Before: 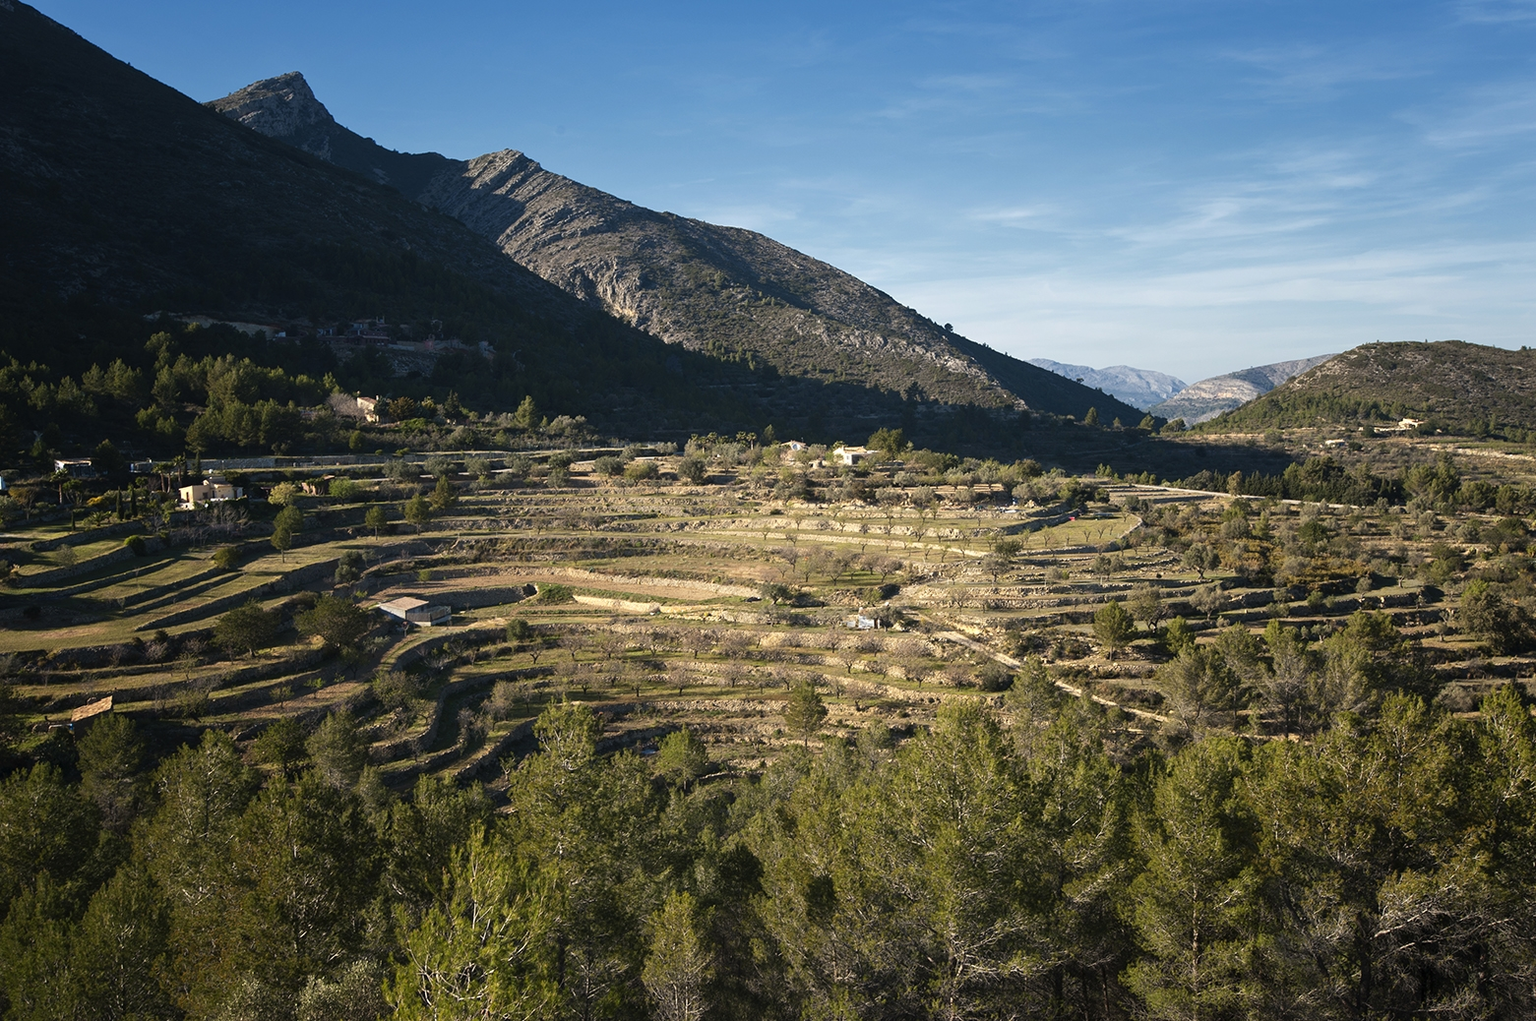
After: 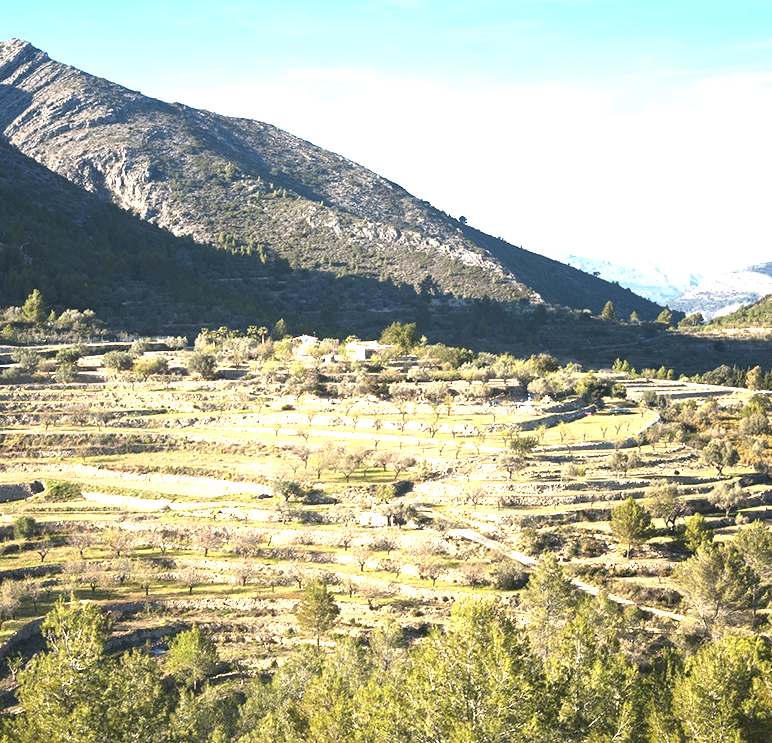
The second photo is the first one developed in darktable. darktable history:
exposure: black level correction 0, exposure 1.741 EV, compensate exposure bias true, compensate highlight preservation false
crop: left 32.134%, top 10.921%, right 18.353%, bottom 17.428%
